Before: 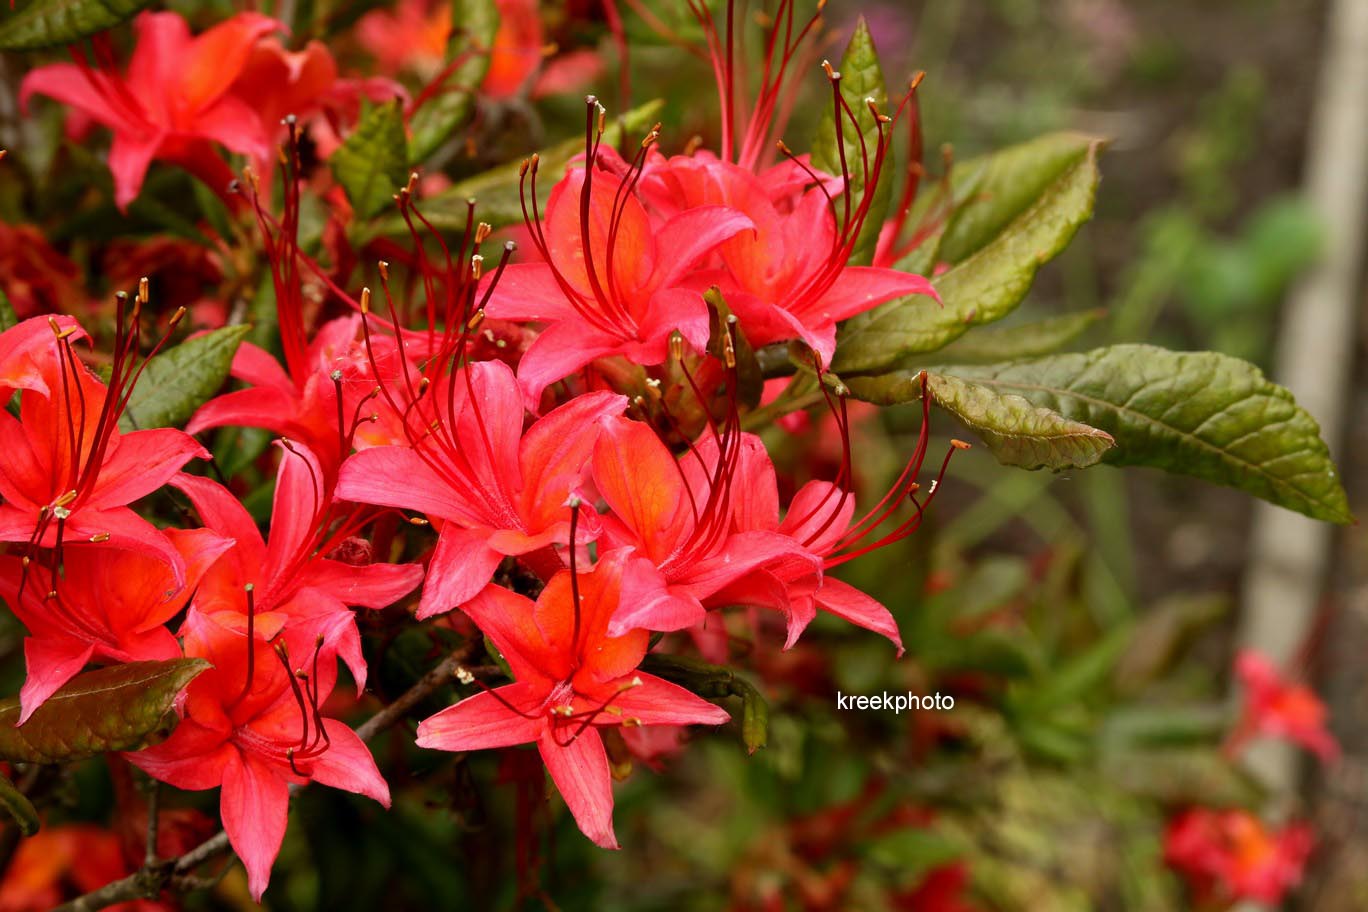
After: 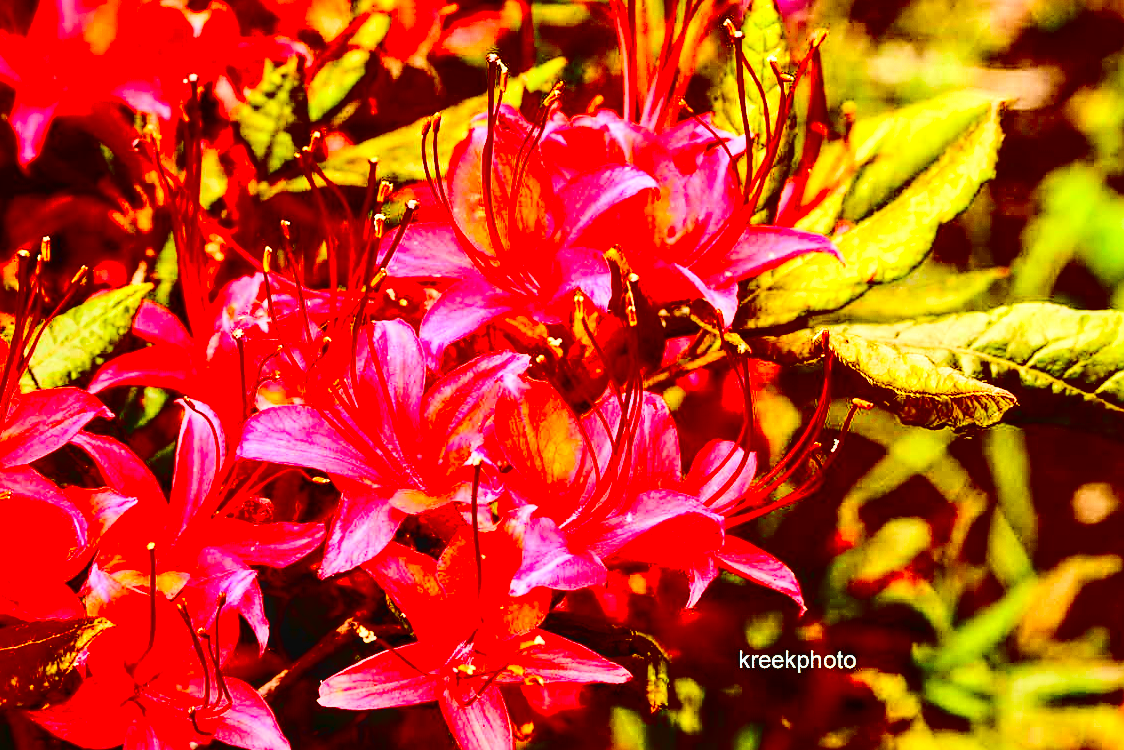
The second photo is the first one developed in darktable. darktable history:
sharpen: on, module defaults
crop and rotate: left 7.196%, top 4.574%, right 10.605%, bottom 13.178%
contrast brightness saturation: contrast 0.77, brightness -1, saturation 1
rgb levels: mode RGB, independent channels, levels [[0, 0.474, 1], [0, 0.5, 1], [0, 0.5, 1]]
local contrast: detail 142%
exposure: black level correction 0.001, exposure 0.955 EV, compensate exposure bias true, compensate highlight preservation false
base curve: curves: ch0 [(0, 0) (0.036, 0.025) (0.121, 0.166) (0.206, 0.329) (0.605, 0.79) (1, 1)], preserve colors none
